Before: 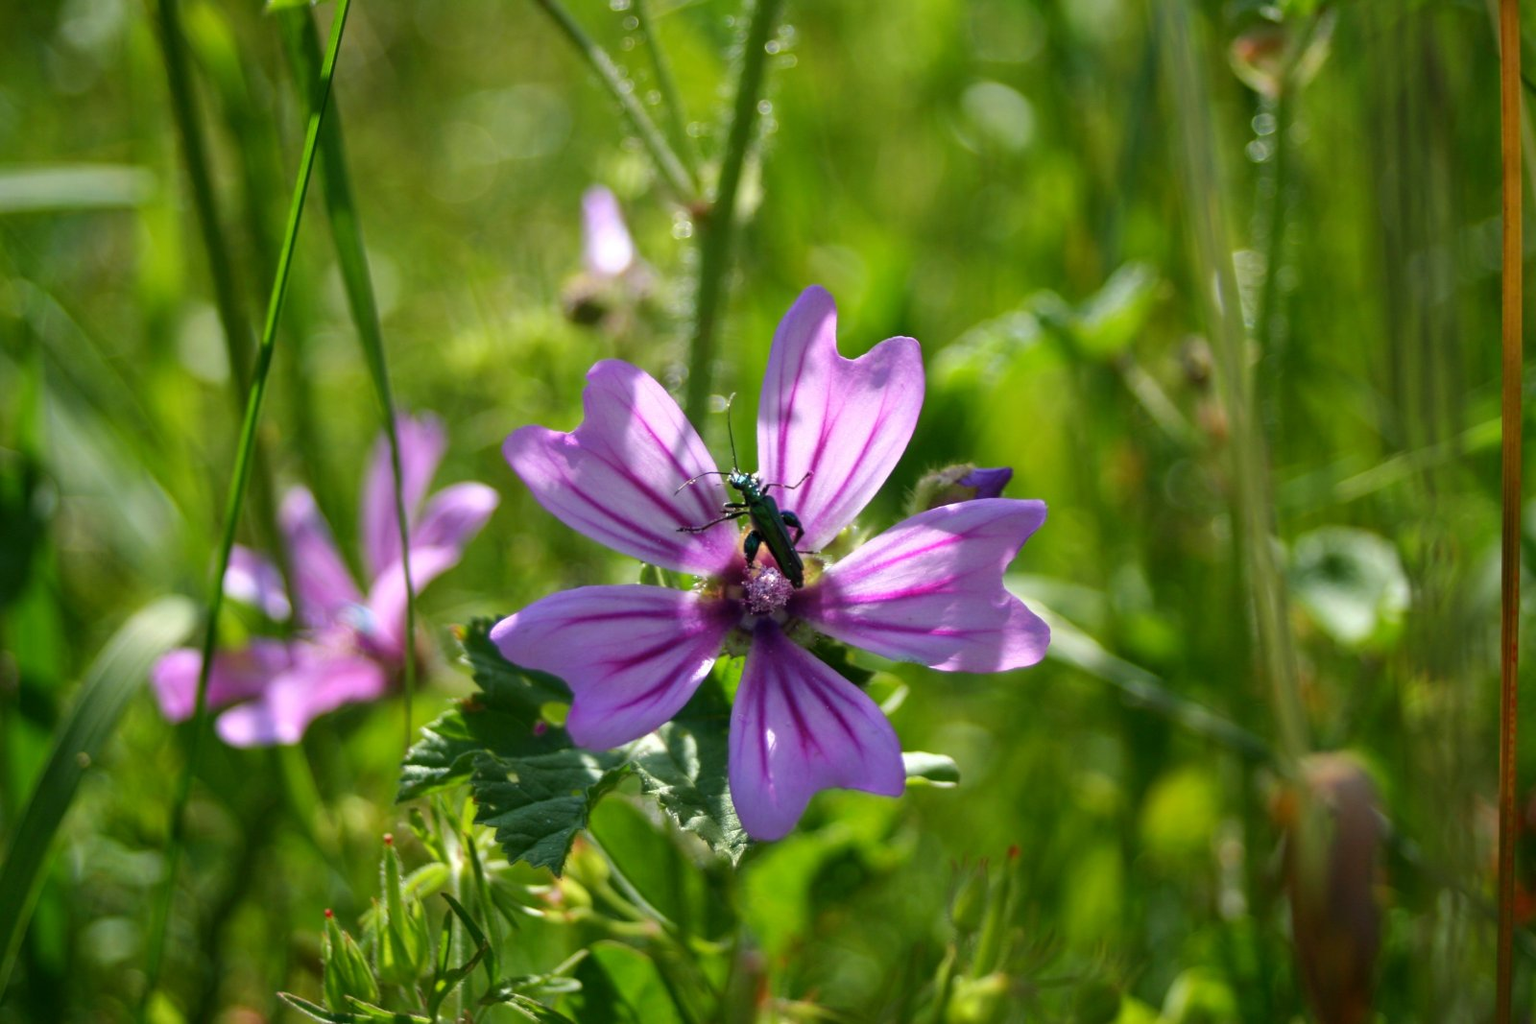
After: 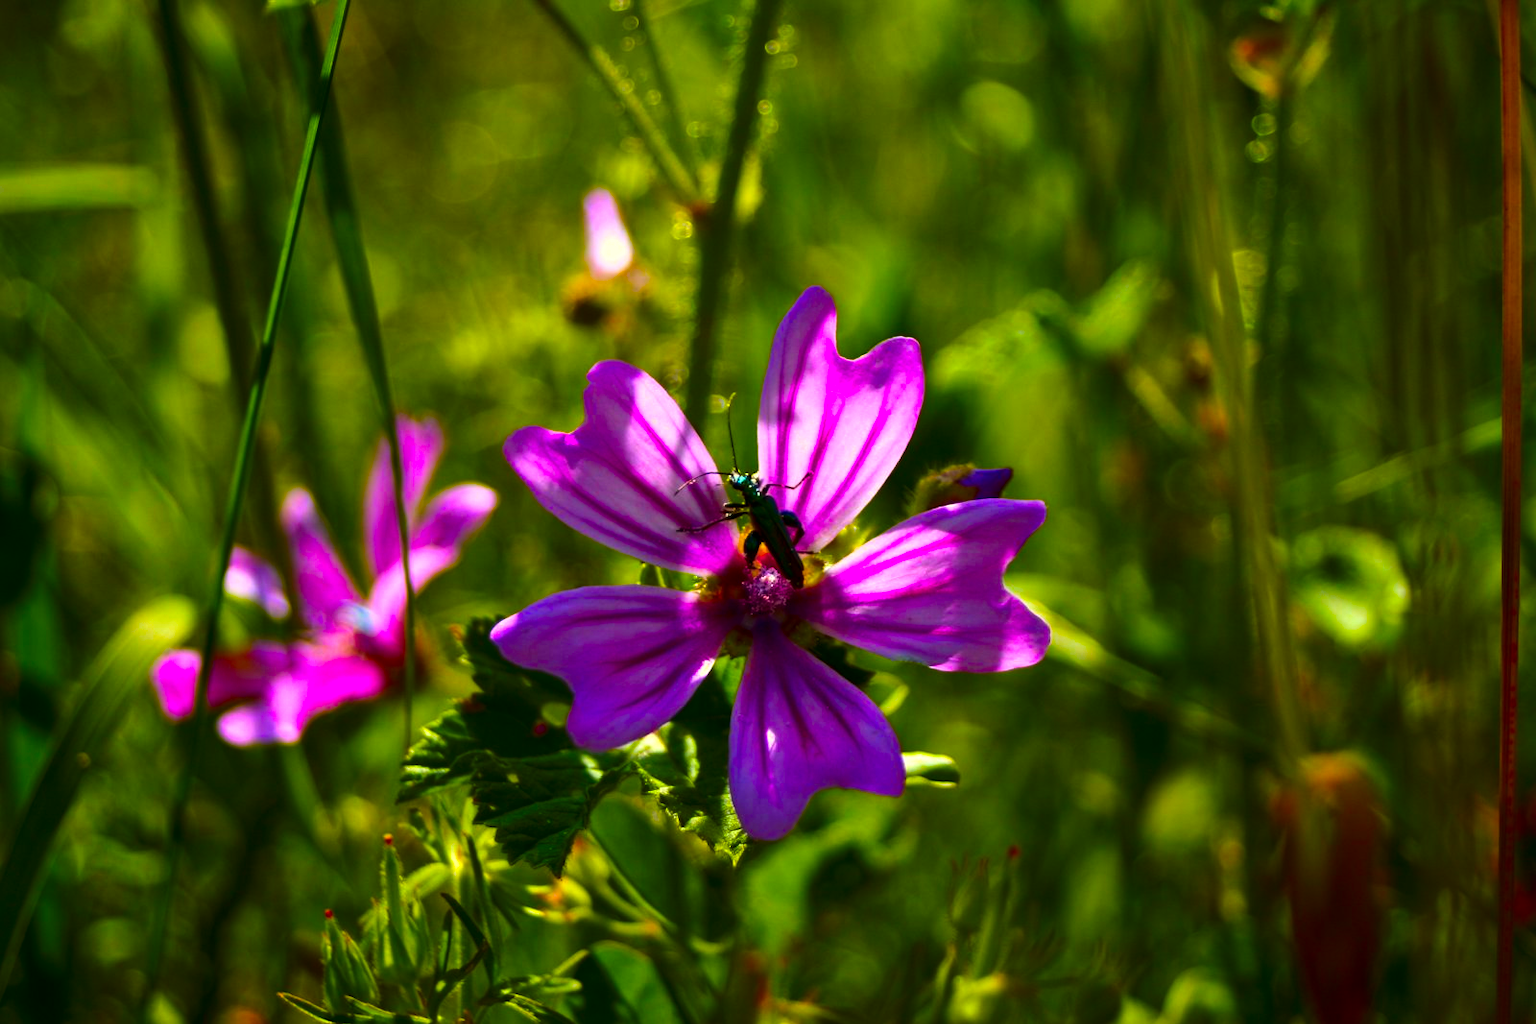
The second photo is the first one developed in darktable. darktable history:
color balance rgb: power › chroma 2.479%, power › hue 67.41°, highlights gain › chroma 2.981%, highlights gain › hue 78.54°, linear chroma grading › shadows -39.587%, linear chroma grading › highlights 41.133%, linear chroma grading › global chroma 45.278%, linear chroma grading › mid-tones -29.666%, perceptual saturation grading › global saturation 29.066%, perceptual saturation grading › mid-tones 12.028%, perceptual saturation grading › shadows 9.857%, perceptual brilliance grading › global brilliance 2.61%
contrast brightness saturation: contrast 0.126, brightness -0.236, saturation 0.138
